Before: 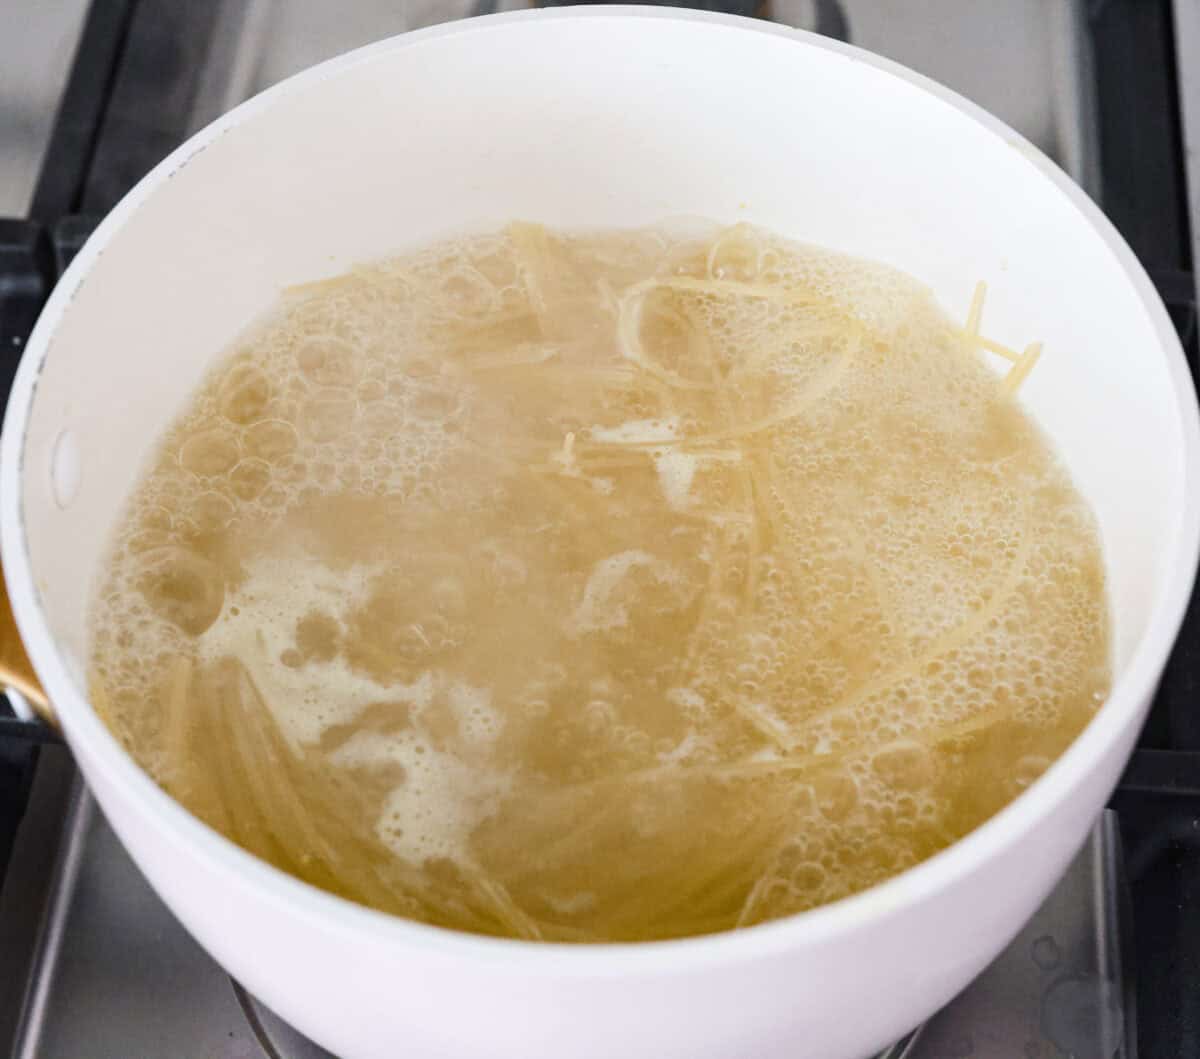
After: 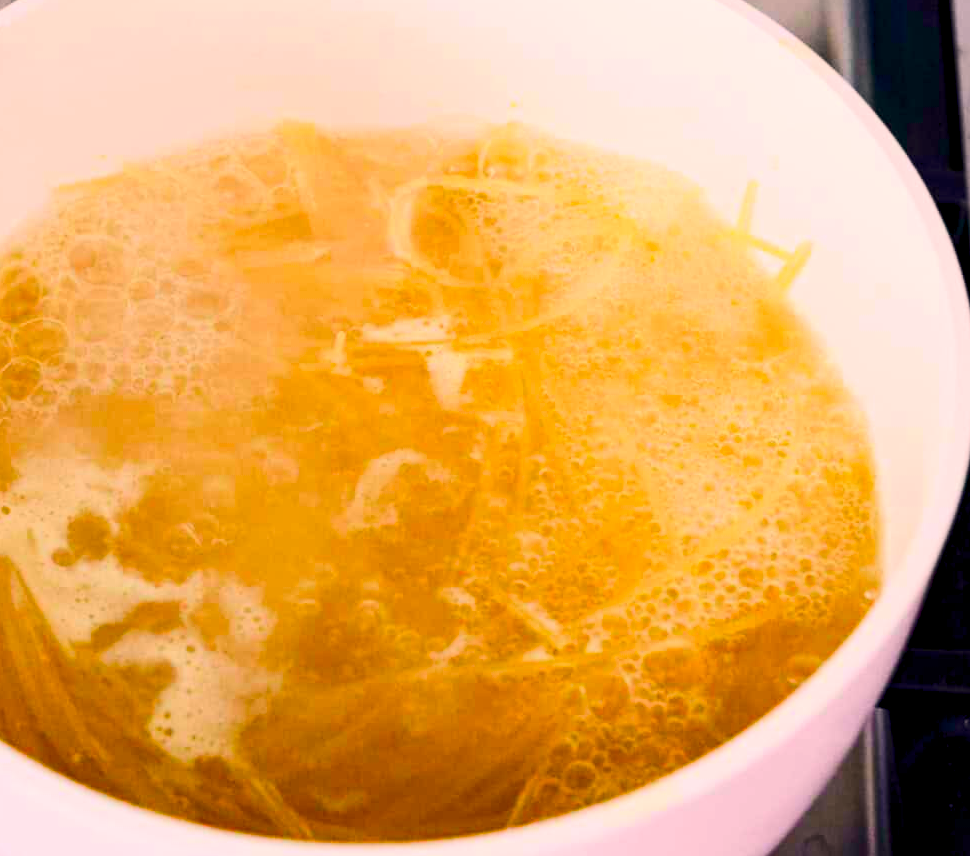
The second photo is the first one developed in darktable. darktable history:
color balance rgb: perceptual saturation grading › global saturation 20%, perceptual saturation grading › highlights -25%, perceptual saturation grading › shadows 25%
color correction: highlights a* 11.96, highlights b* 11.58
crop: left 19.159%, top 9.58%, bottom 9.58%
exposure: black level correction 0.009, exposure -0.159 EV, compensate highlight preservation false
contrast brightness saturation: contrast 0.26, brightness 0.02, saturation 0.87
